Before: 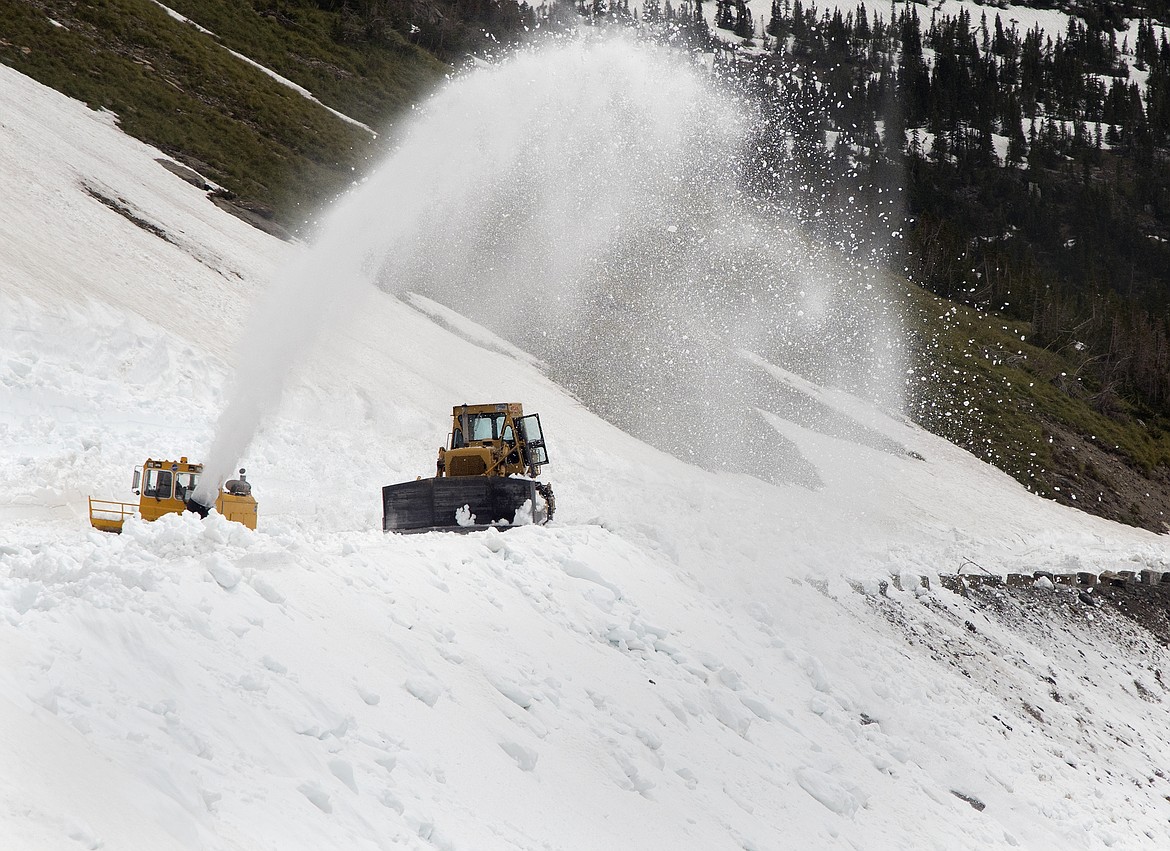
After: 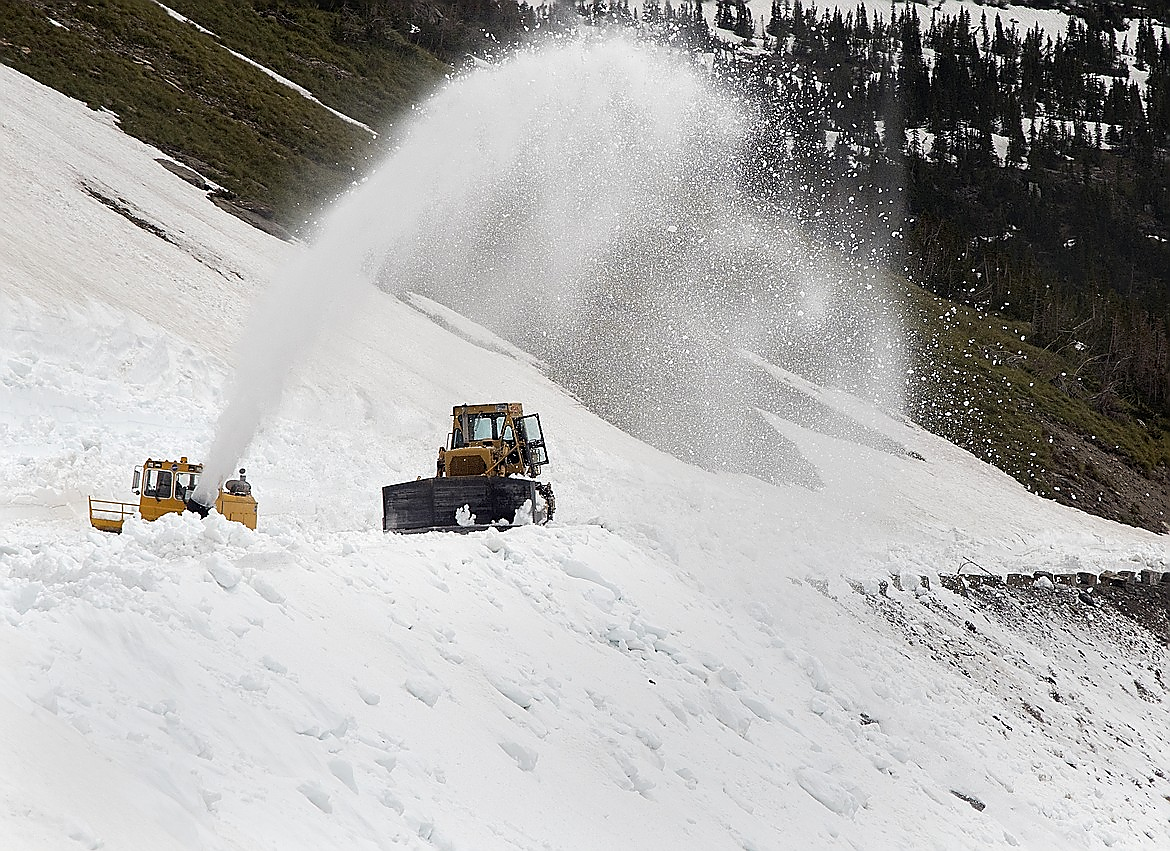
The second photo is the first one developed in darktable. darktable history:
sharpen: radius 1.366, amount 1.238, threshold 0.848
